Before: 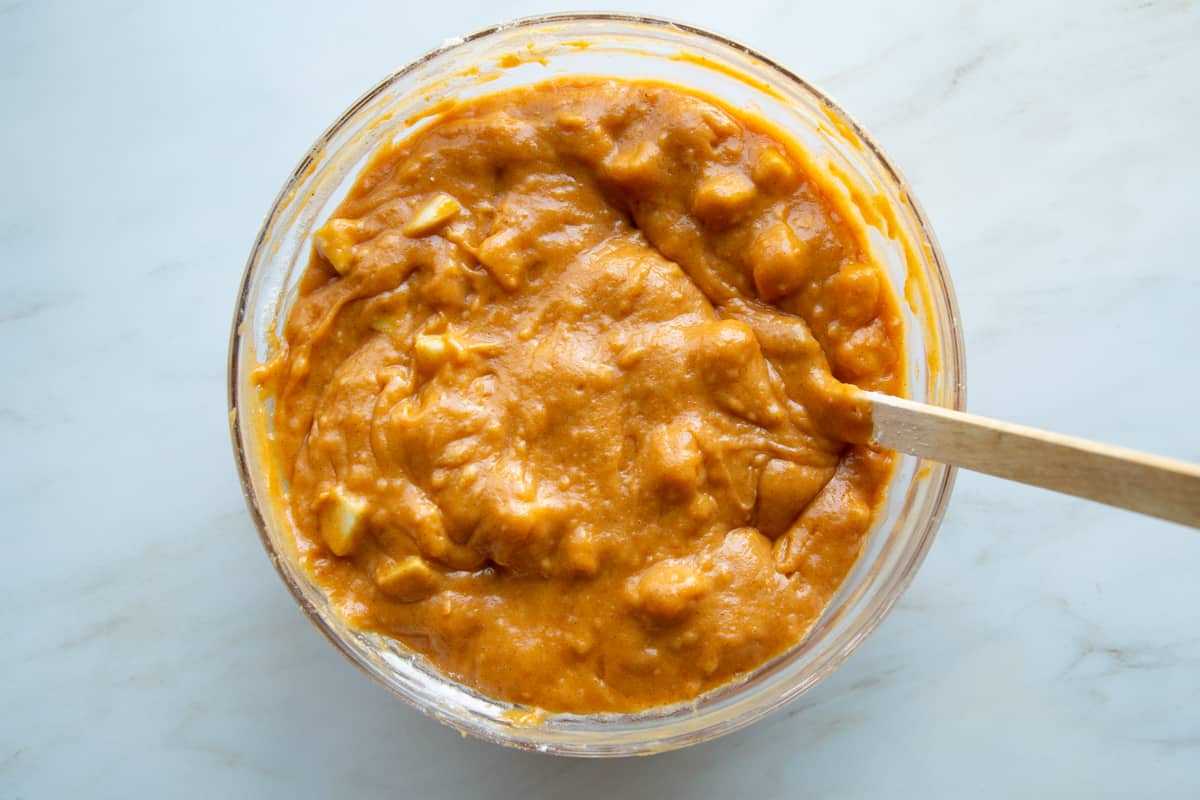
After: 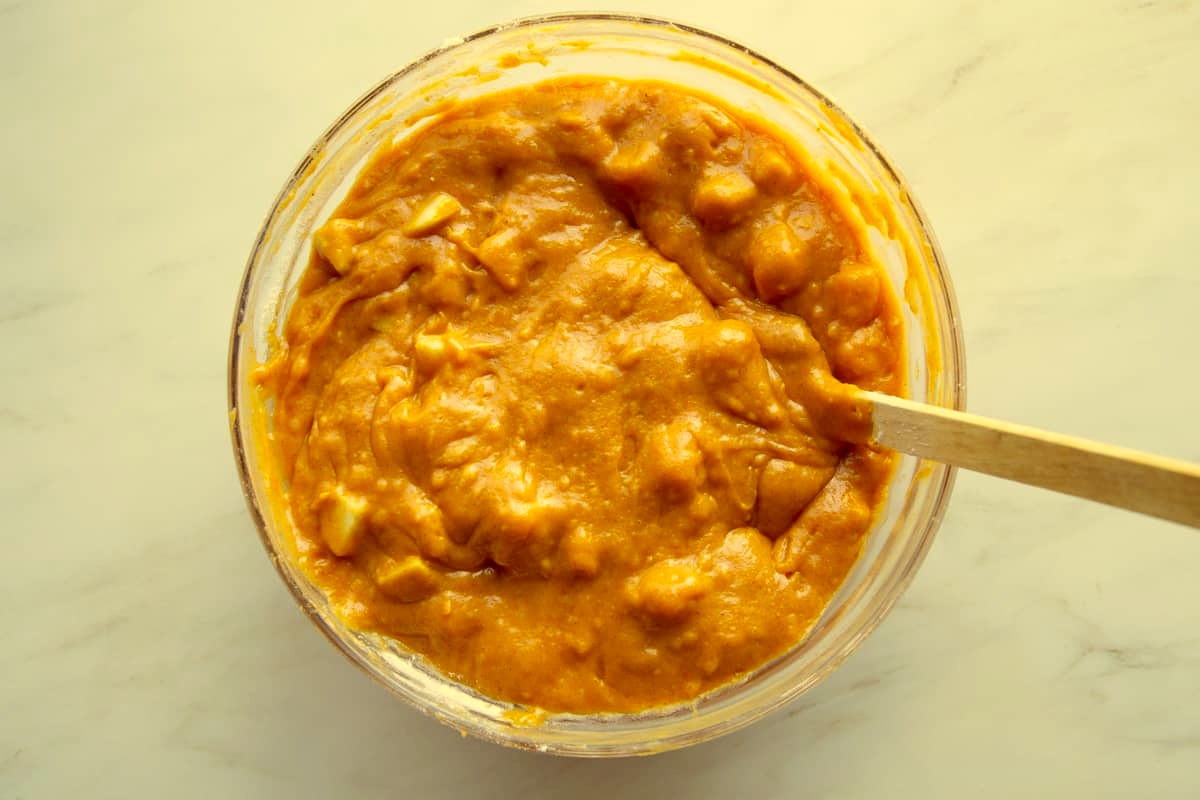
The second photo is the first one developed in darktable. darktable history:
color correction: highlights a* -0.42, highlights b* 39.53, shadows a* 9.8, shadows b* -0.934
